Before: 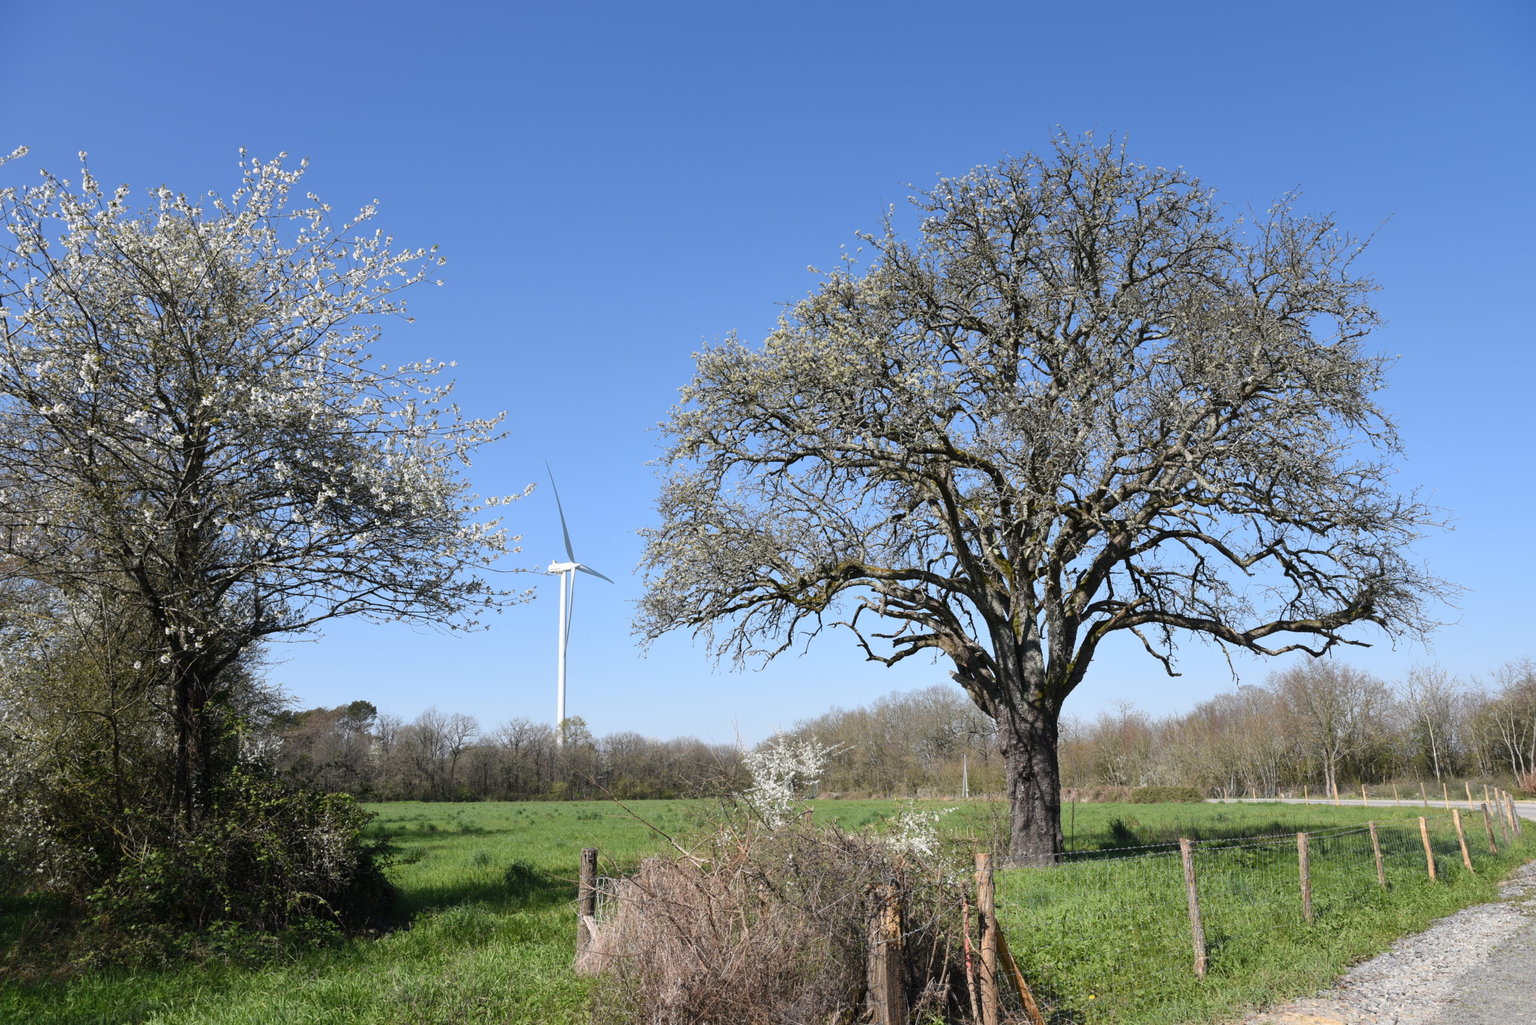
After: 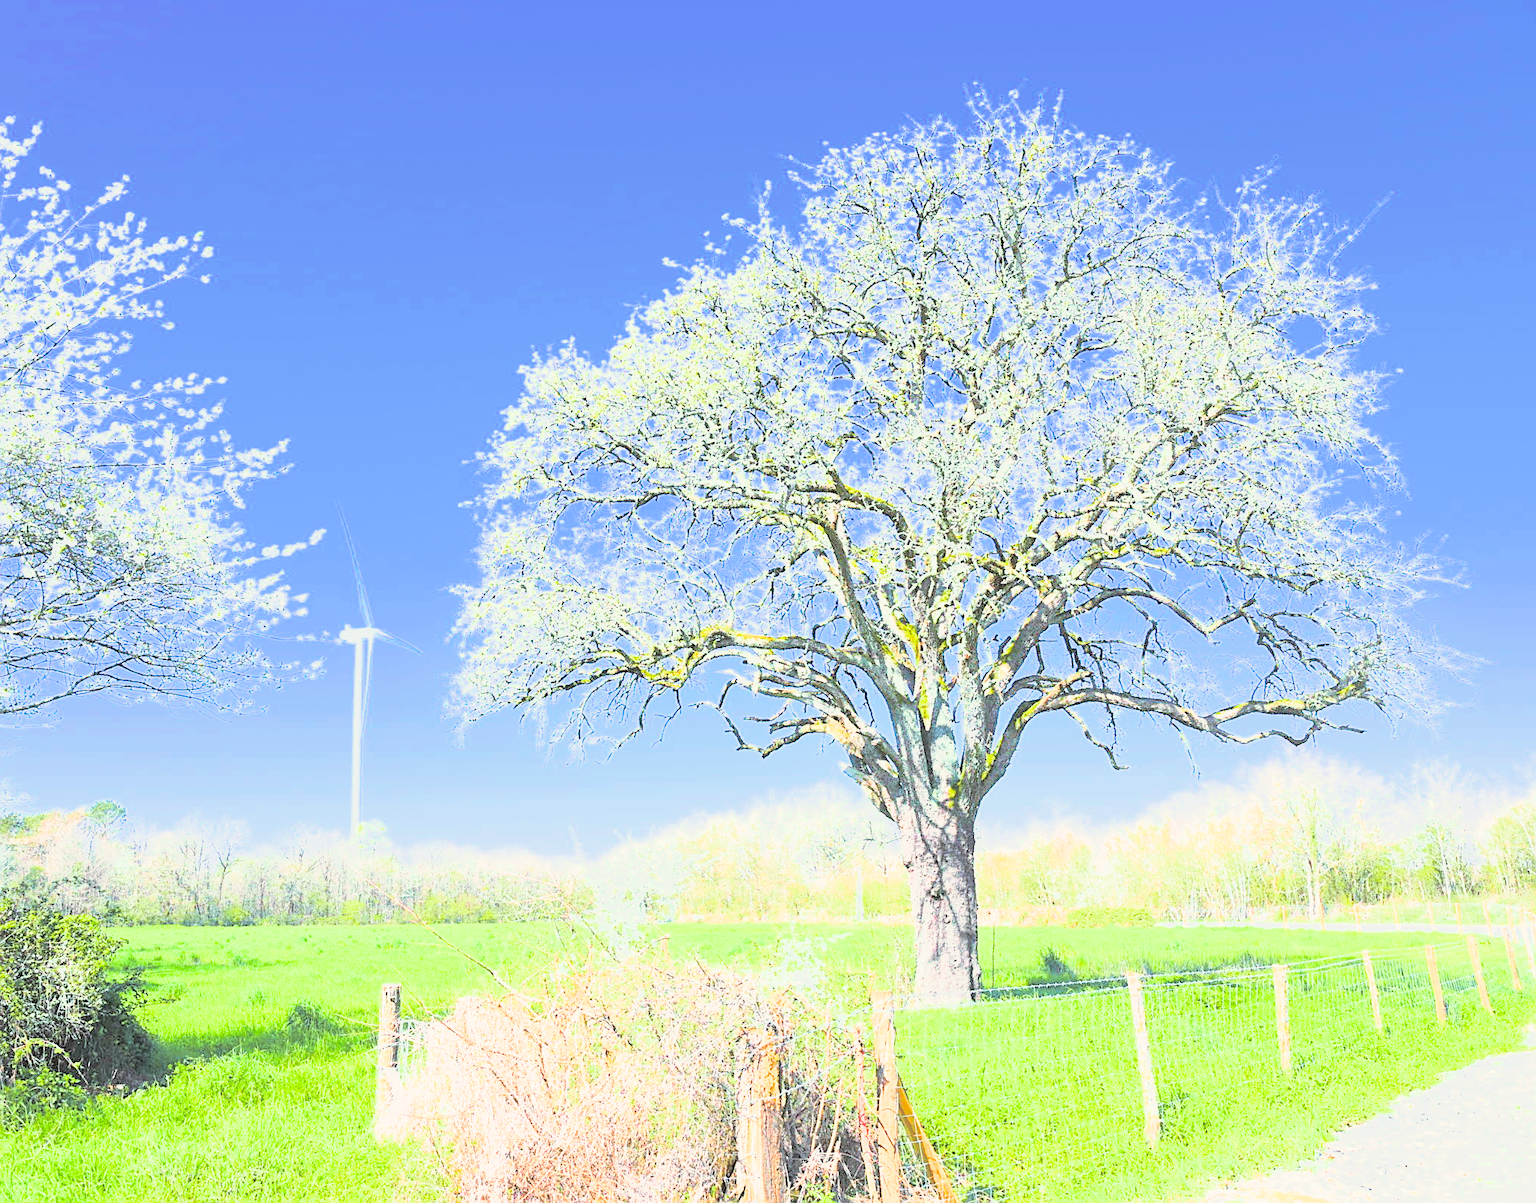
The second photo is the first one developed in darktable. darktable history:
split-toning: shadows › hue 43.2°, shadows › saturation 0, highlights › hue 50.4°, highlights › saturation 1
white balance: red 0.924, blue 1.095
exposure: black level correction 0, exposure 0.5 EV, compensate exposure bias true, compensate highlight preservation false
crop and rotate: left 17.959%, top 5.771%, right 1.742%
color balance rgb: linear chroma grading › shadows -10%, linear chroma grading › global chroma 20%, perceptual saturation grading › global saturation 15%, perceptual brilliance grading › global brilliance 30%, perceptual brilliance grading › highlights 12%, perceptual brilliance grading › mid-tones 24%, global vibrance 20%
tone curve: curves: ch0 [(0, 0) (0.131, 0.116) (0.316, 0.345) (0.501, 0.584) (0.629, 0.732) (0.812, 0.888) (1, 0.974)]; ch1 [(0, 0) (0.366, 0.367) (0.475, 0.453) (0.494, 0.497) (0.504, 0.503) (0.553, 0.584) (1, 1)]; ch2 [(0, 0) (0.333, 0.346) (0.375, 0.375) (0.424, 0.43) (0.476, 0.492) (0.502, 0.501) (0.533, 0.556) (0.566, 0.599) (0.614, 0.653) (1, 1)], color space Lab, independent channels, preserve colors none
sharpen: on, module defaults
filmic rgb: middle gray luminance 3.44%, black relative exposure -5.92 EV, white relative exposure 6.33 EV, threshold 6 EV, dynamic range scaling 22.4%, target black luminance 0%, hardness 2.33, latitude 45.85%, contrast 0.78, highlights saturation mix 100%, shadows ↔ highlights balance 0.033%, add noise in highlights 0, preserve chrominance max RGB, color science v3 (2019), use custom middle-gray values true, iterations of high-quality reconstruction 0, contrast in highlights soft, enable highlight reconstruction true
